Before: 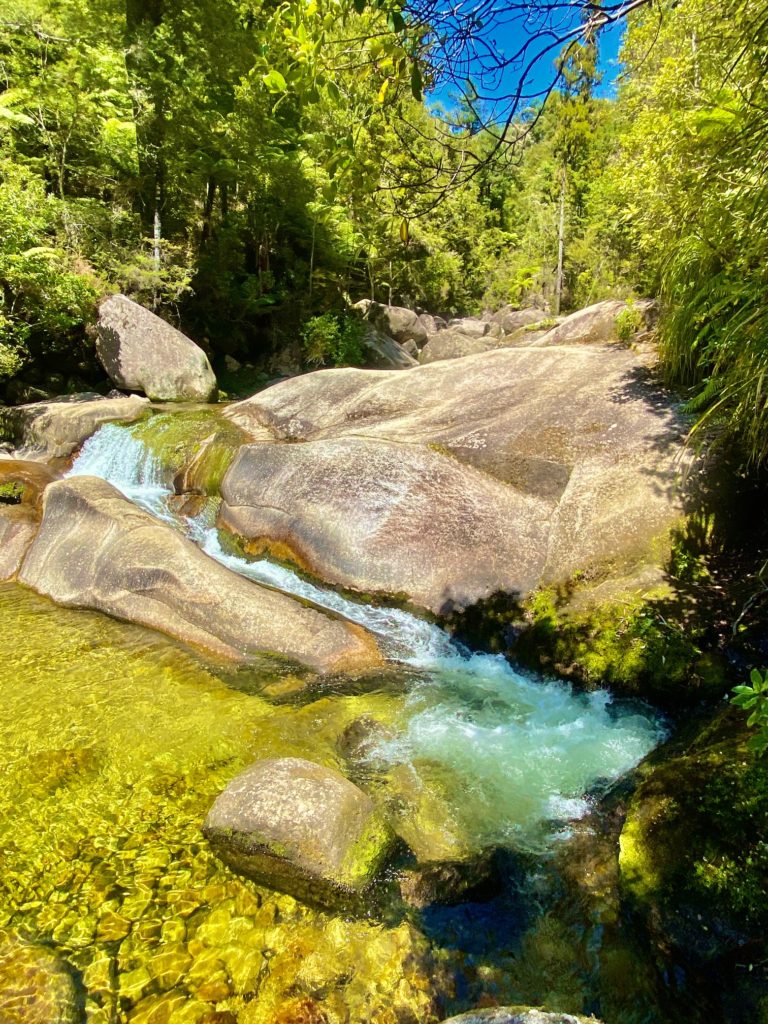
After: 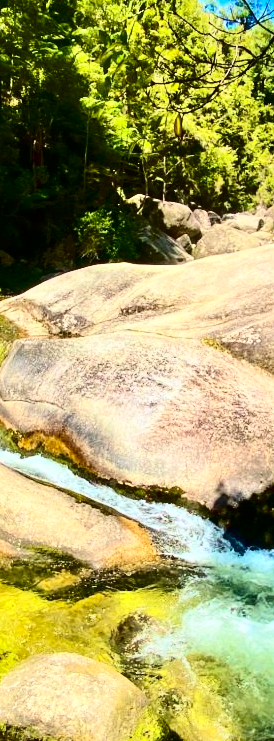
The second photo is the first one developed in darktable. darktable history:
shadows and highlights: shadows -31.42, highlights 29.57
crop and rotate: left 29.557%, top 10.322%, right 34.647%, bottom 17.237%
contrast brightness saturation: contrast 0.405, brightness 0.042, saturation 0.261
